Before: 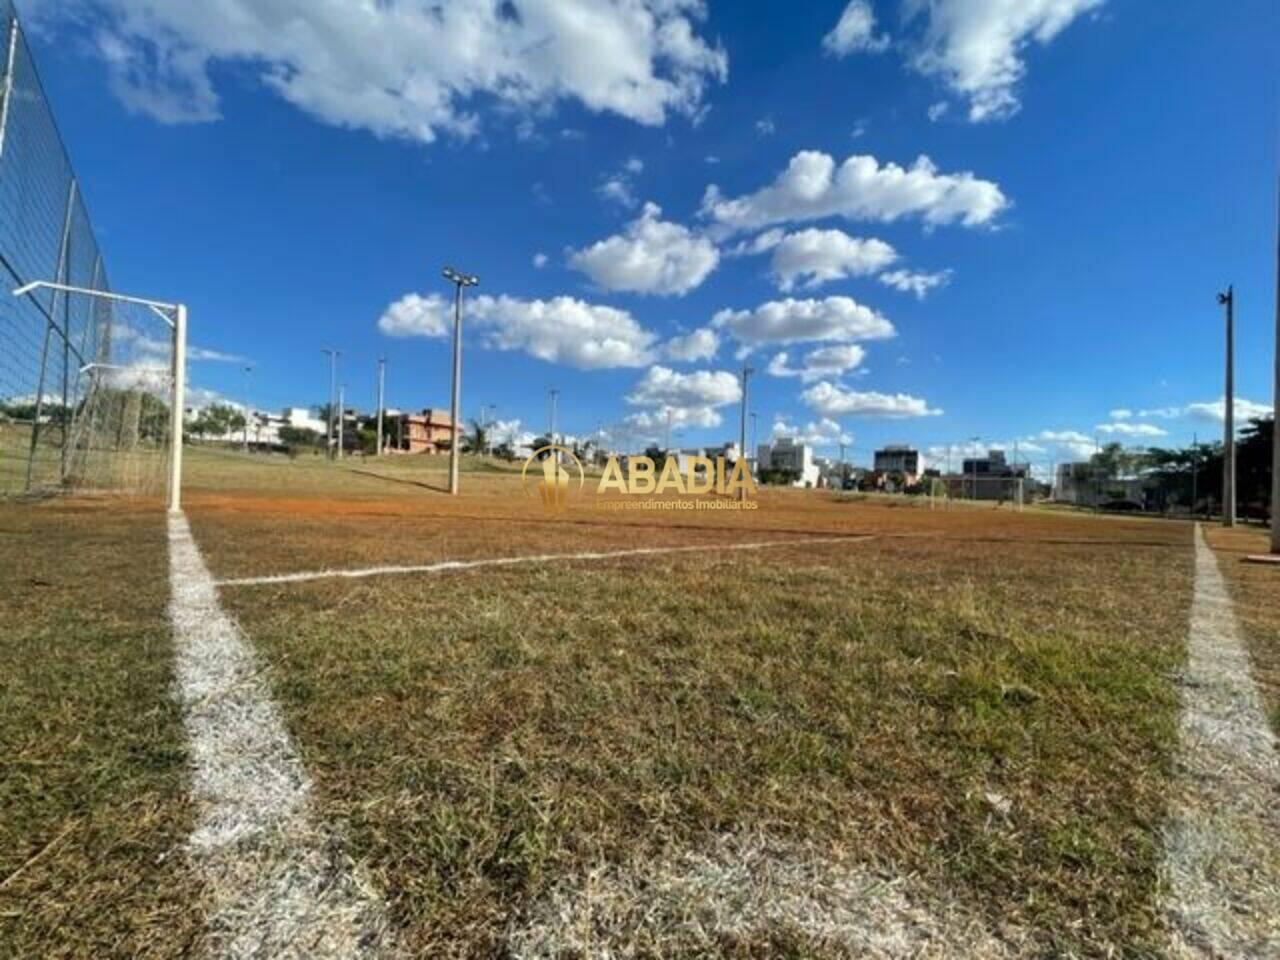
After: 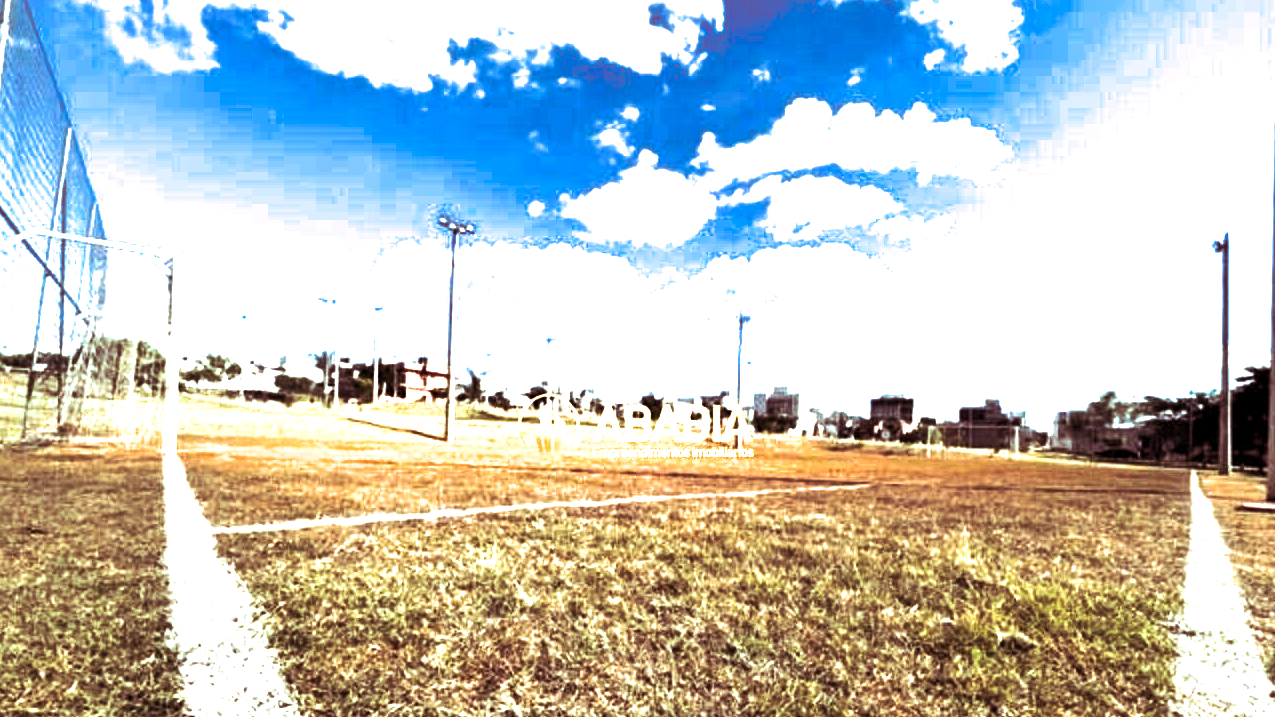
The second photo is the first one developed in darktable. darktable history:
levels: levels [0.029, 0.545, 0.971]
tone equalizer: -8 EV -0.55 EV
shadows and highlights: shadows 37.27, highlights -28.18, soften with gaussian
contrast brightness saturation: brightness -0.09
split-toning: highlights › hue 180°
crop: left 0.387%, top 5.469%, bottom 19.809%
exposure: exposure 2.04 EV, compensate highlight preservation false
